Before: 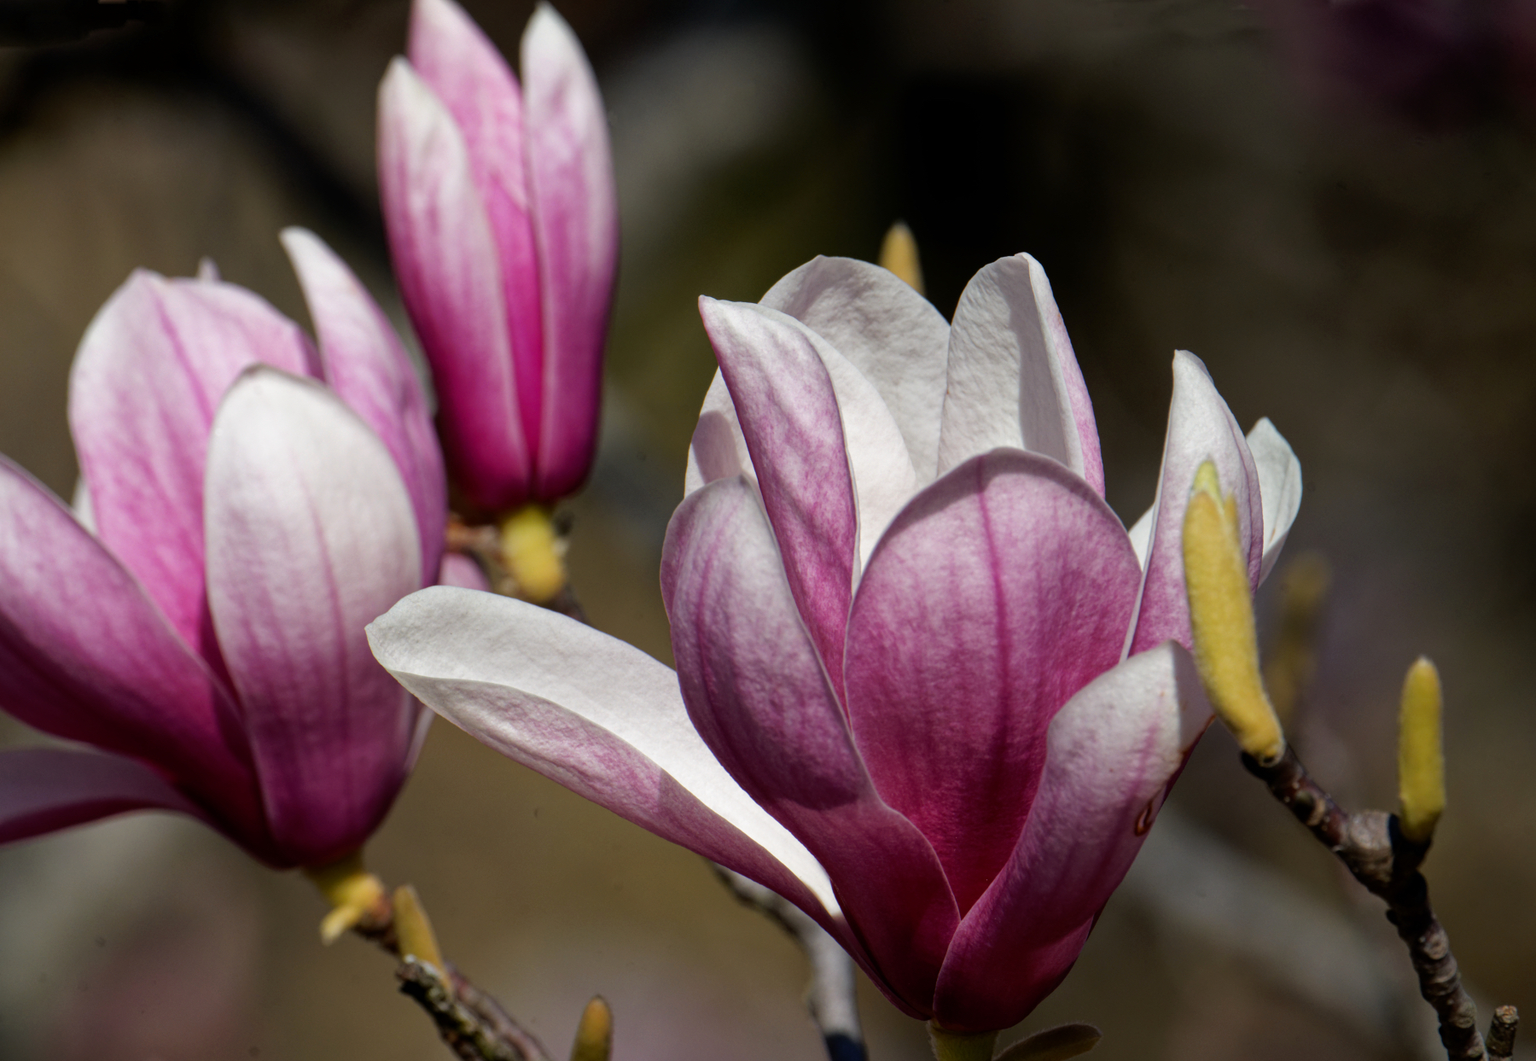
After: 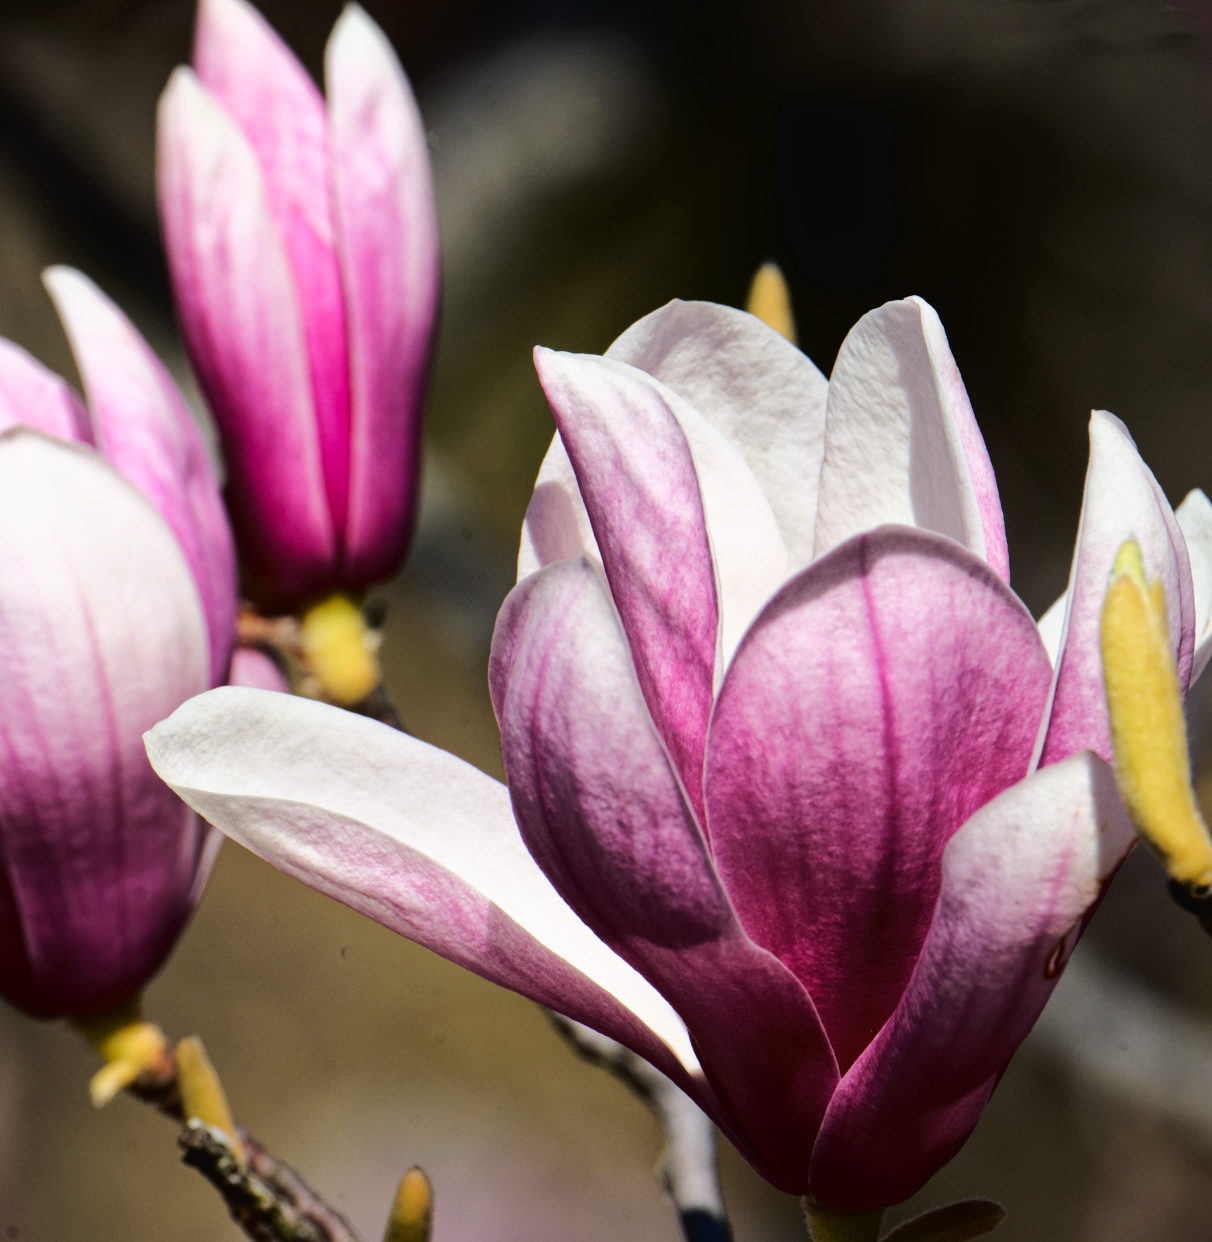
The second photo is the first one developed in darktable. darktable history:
tone curve: curves: ch0 [(0, 0.019) (0.078, 0.058) (0.223, 0.217) (0.424, 0.553) (0.631, 0.764) (0.816, 0.932) (1, 1)]; ch1 [(0, 0) (0.262, 0.227) (0.417, 0.386) (0.469, 0.467) (0.502, 0.503) (0.544, 0.548) (0.57, 0.579) (0.608, 0.62) (0.65, 0.68) (0.994, 0.987)]; ch2 [(0, 0) (0.262, 0.188) (0.5, 0.504) (0.553, 0.592) (0.599, 0.653) (1, 1)], color space Lab, linked channels, preserve colors none
crop and rotate: left 15.872%, right 16.787%
